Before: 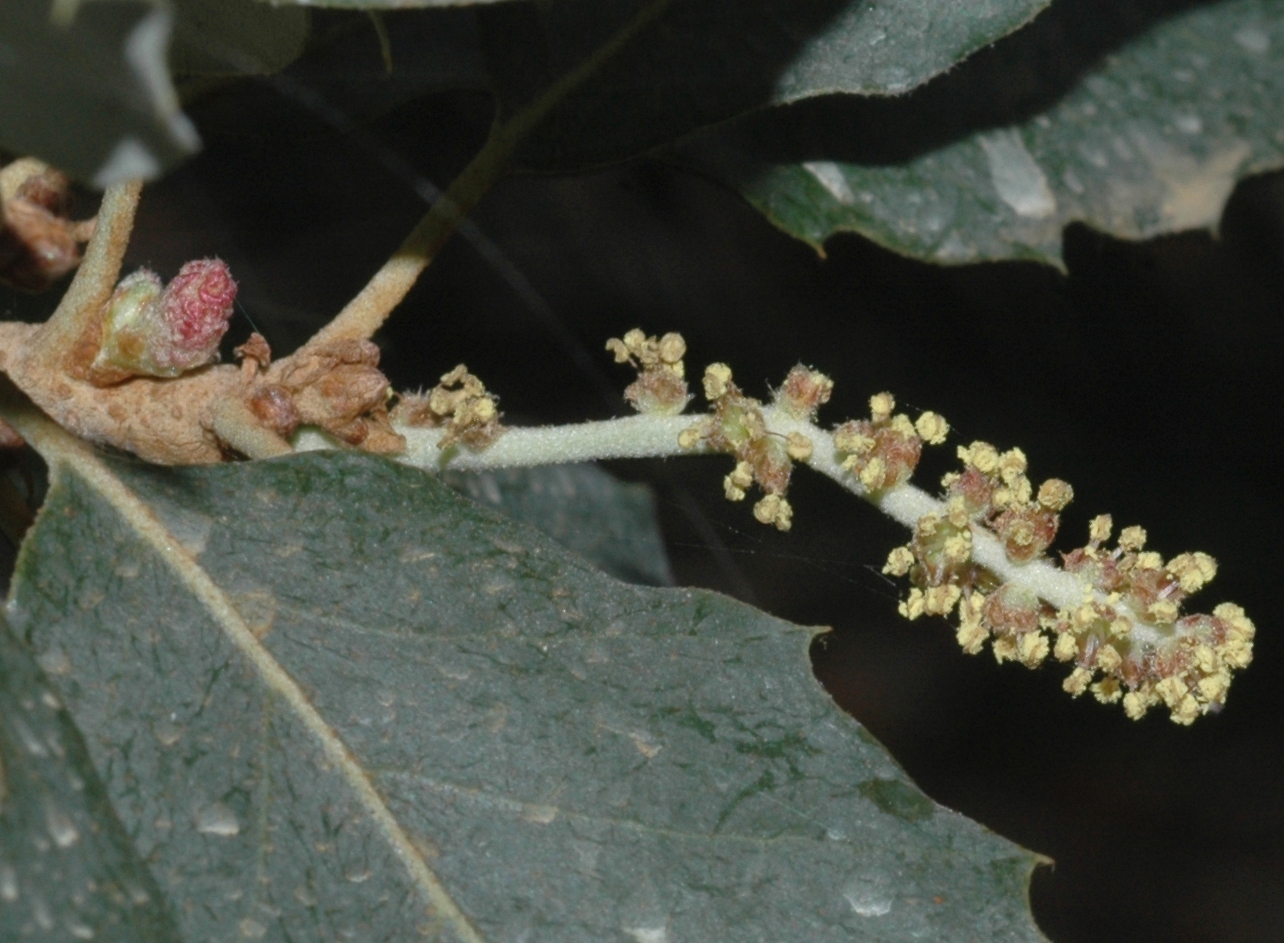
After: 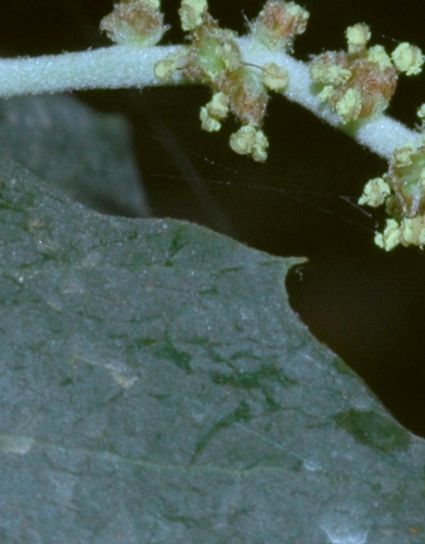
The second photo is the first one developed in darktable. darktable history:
crop: left 40.878%, top 39.176%, right 25.993%, bottom 3.081%
color calibration: illuminant as shot in camera, x 0.442, y 0.413, temperature 2903.13 K
color correction: highlights a* 0.162, highlights b* 29.53, shadows a* -0.162, shadows b* 21.09
exposure: exposure -0.064 EV, compensate highlight preservation false
